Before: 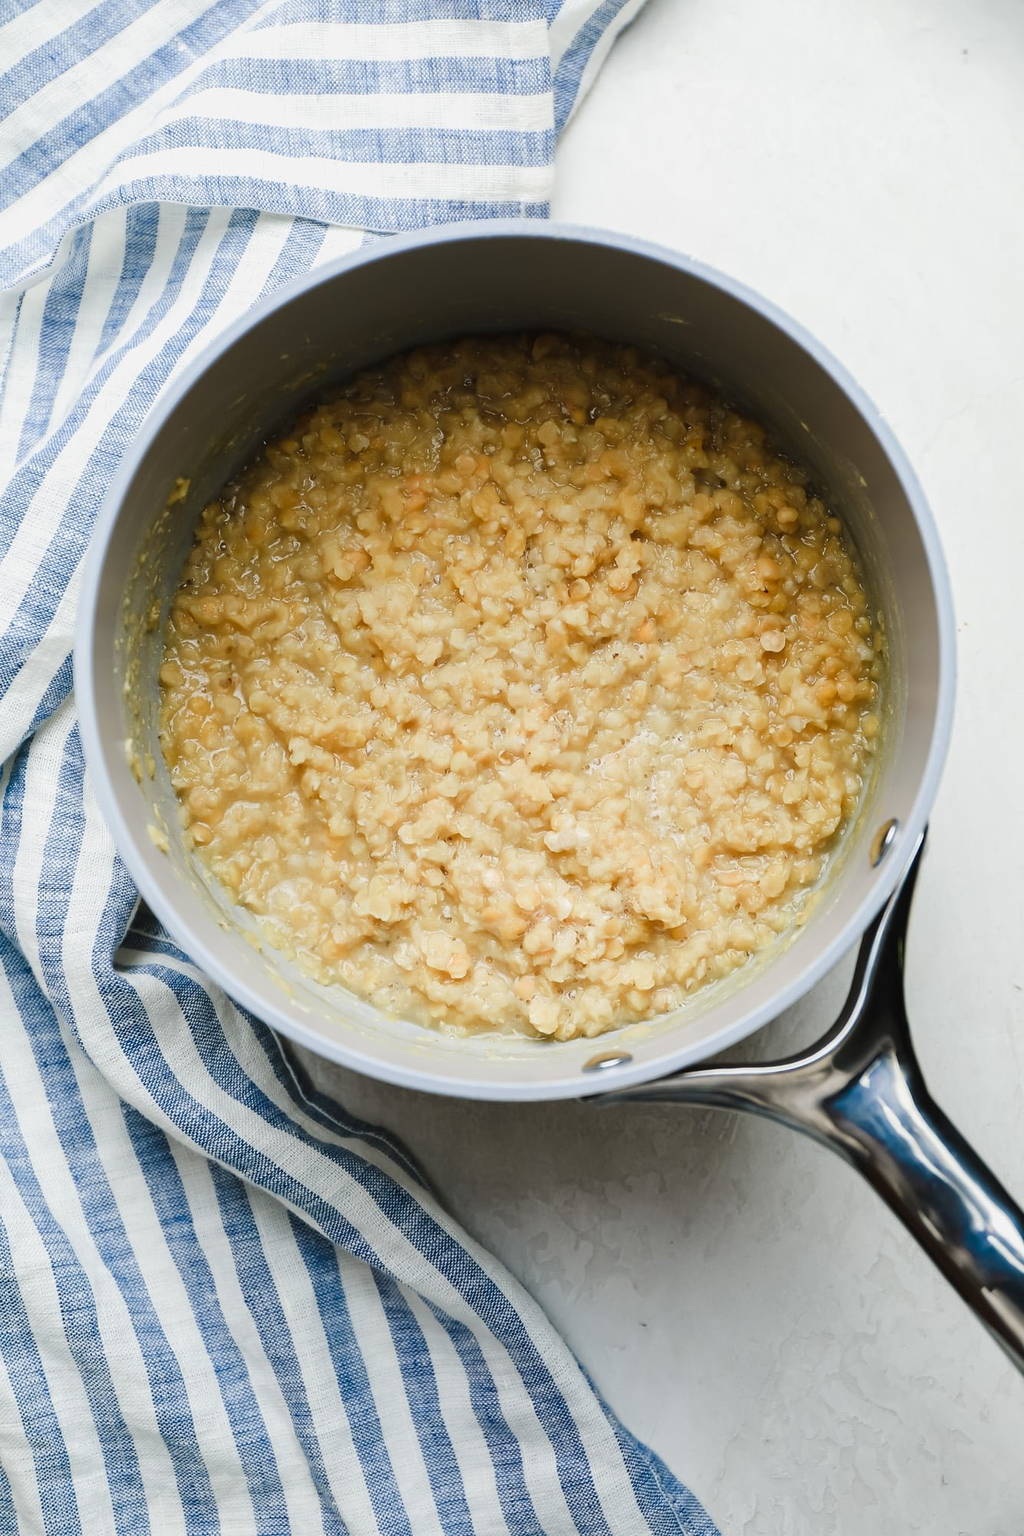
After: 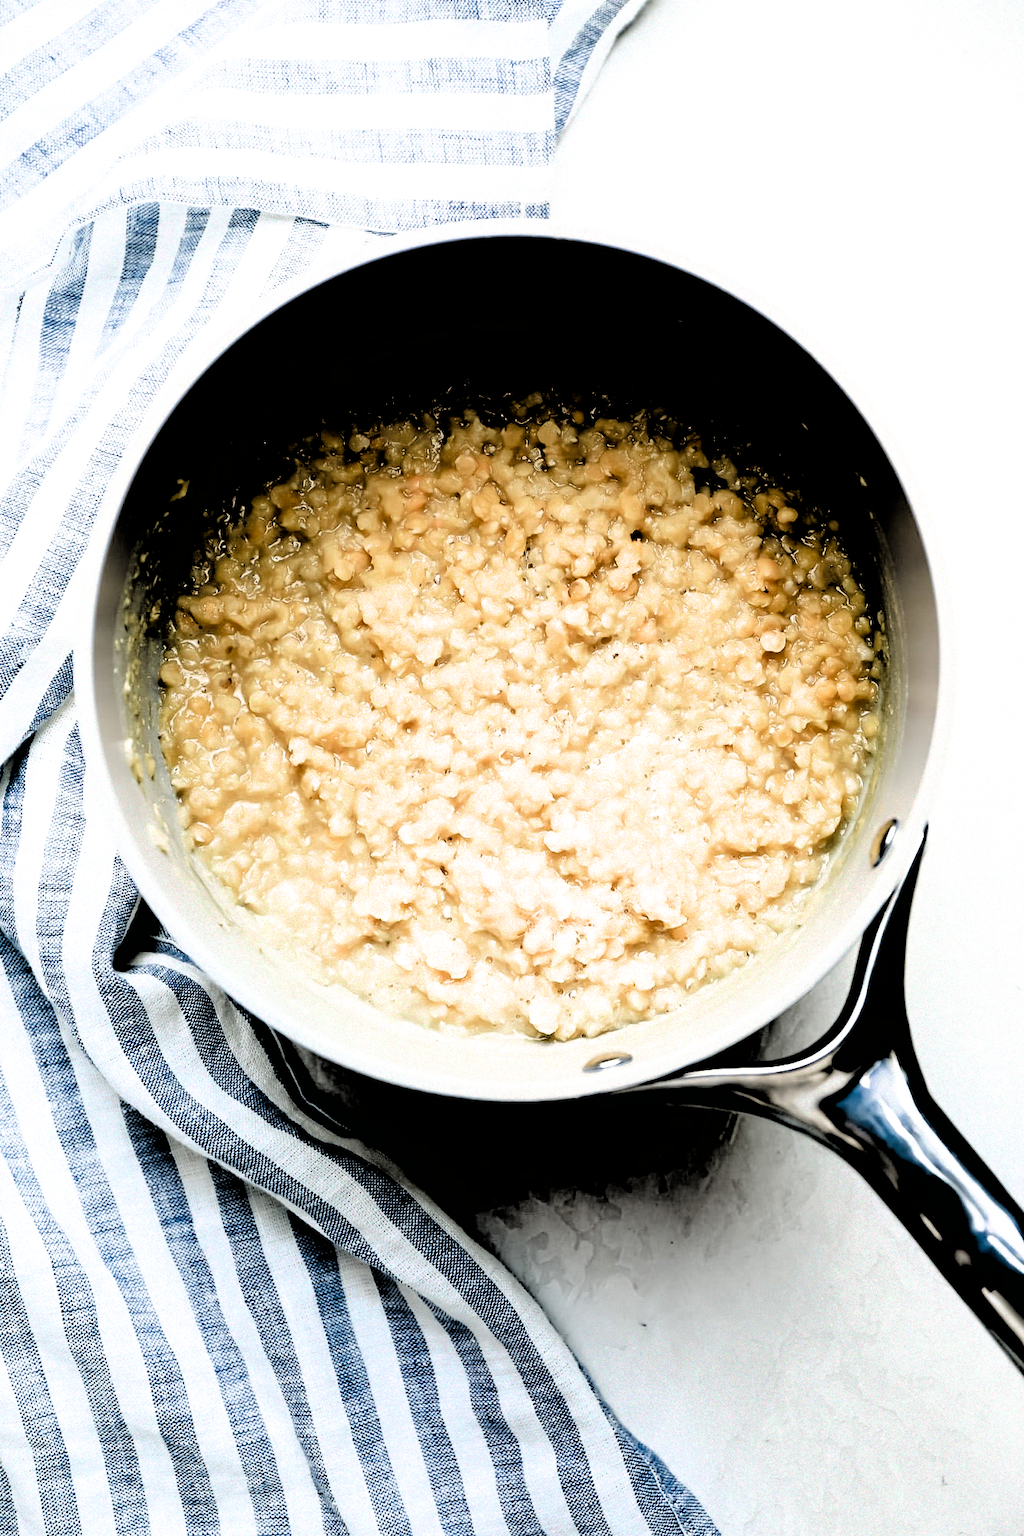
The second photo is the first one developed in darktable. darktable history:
filmic rgb: black relative exposure -1 EV, white relative exposure 2.05 EV, hardness 1.52, contrast 2.25, enable highlight reconstruction true
color correction: saturation 1.1
